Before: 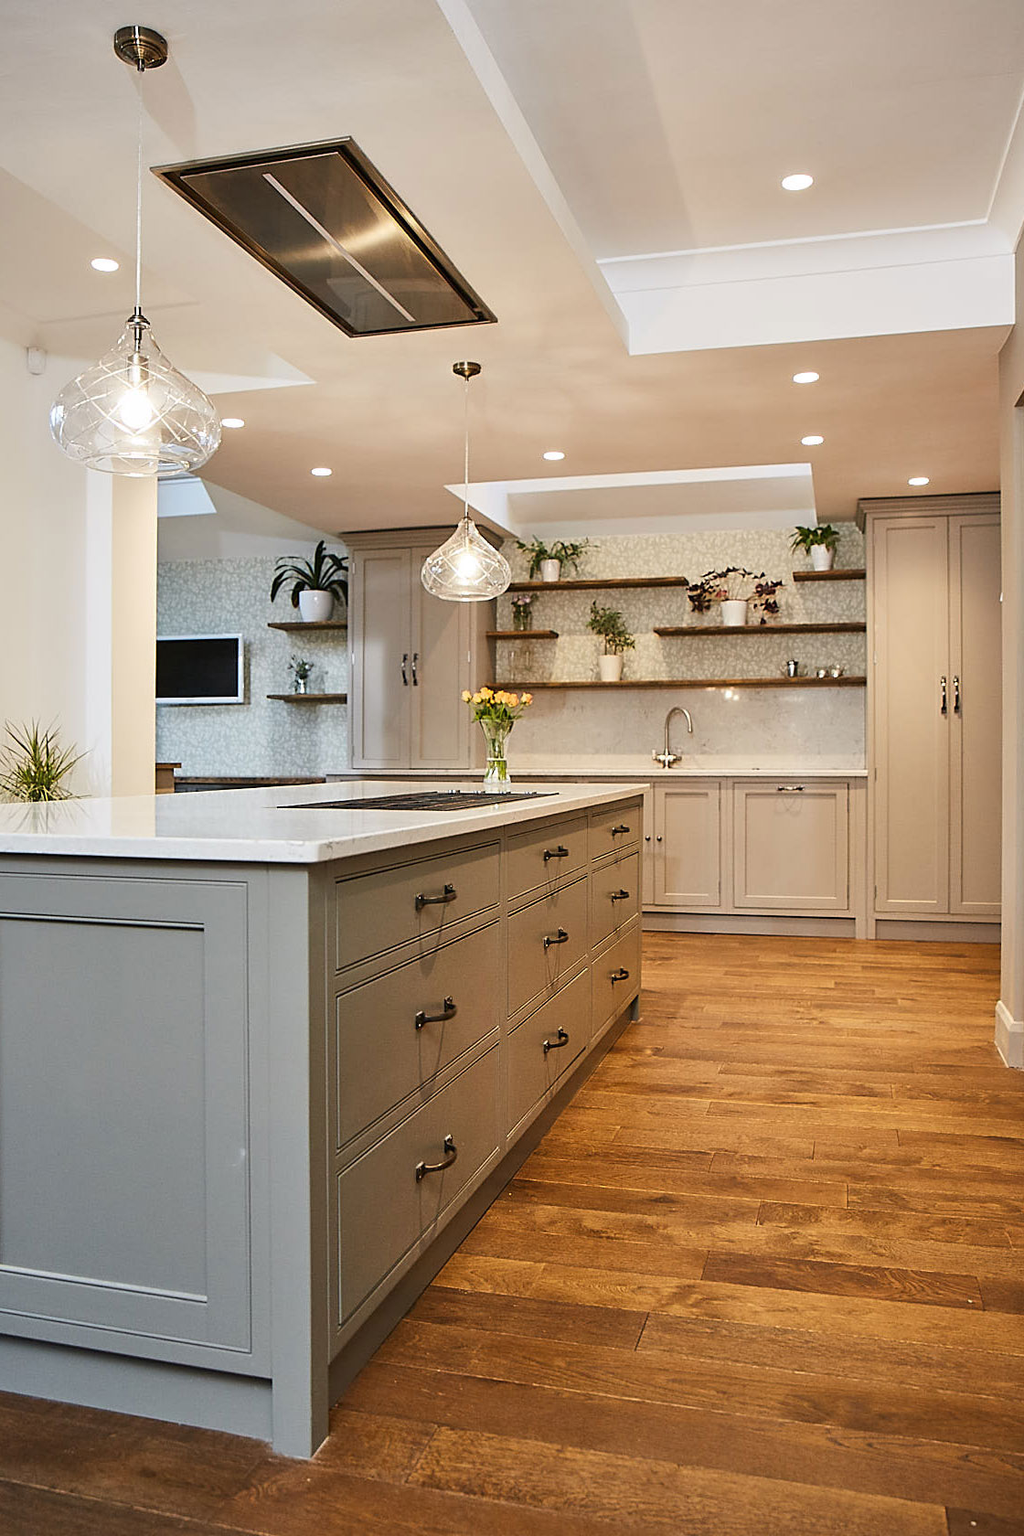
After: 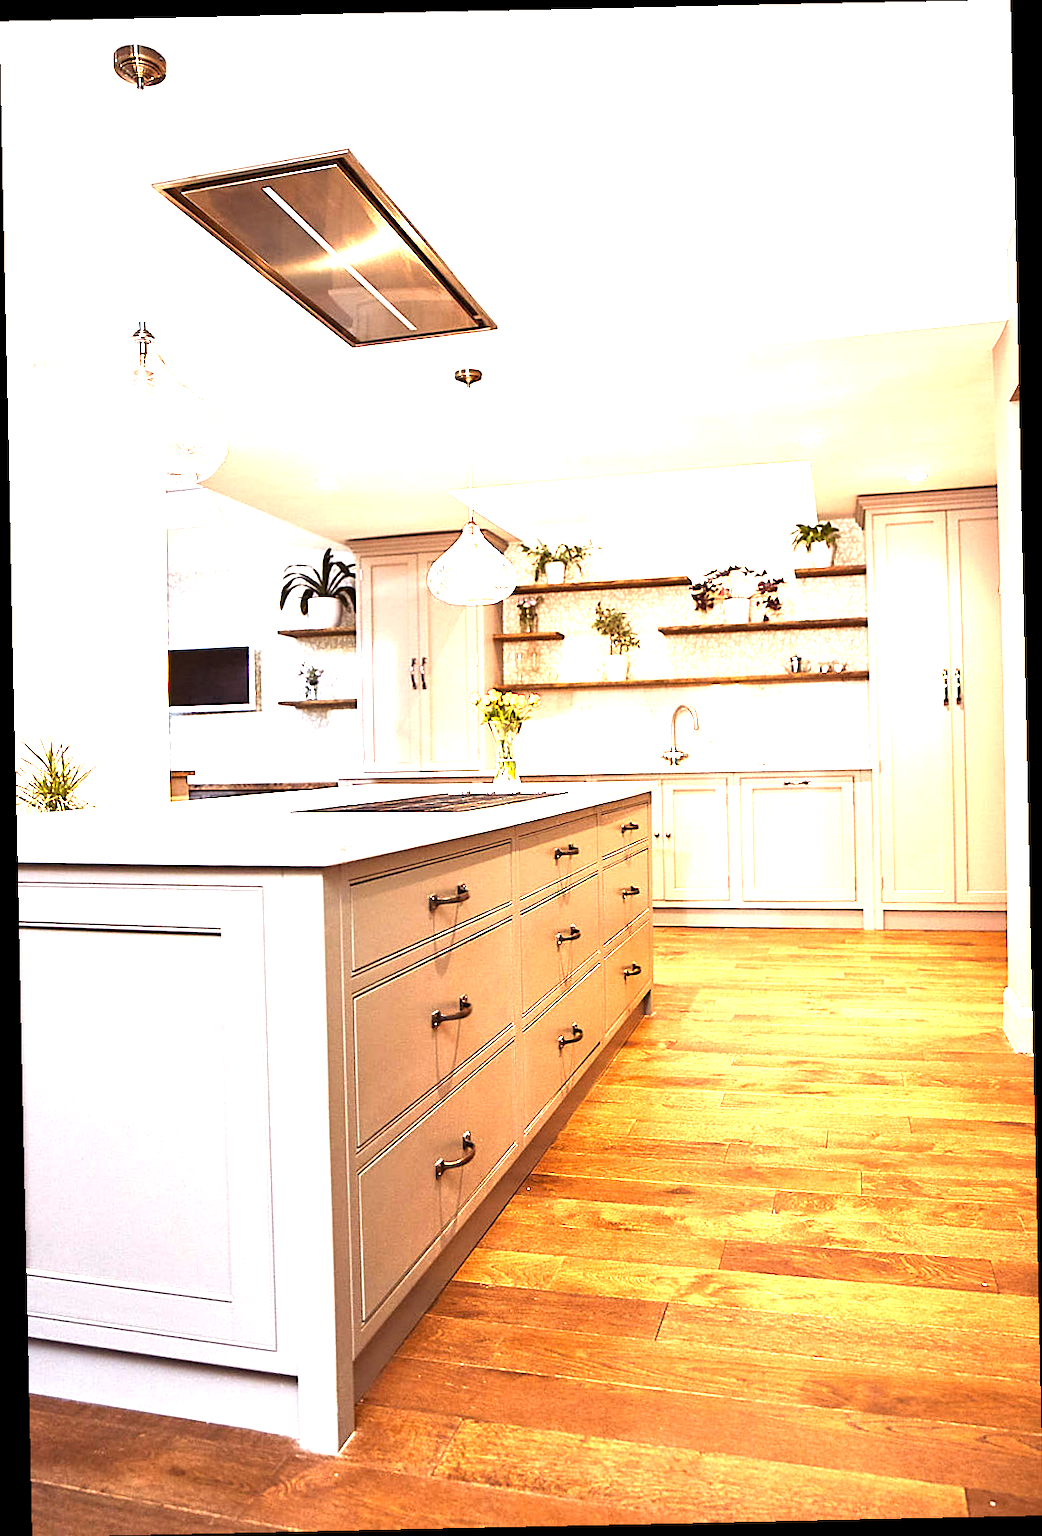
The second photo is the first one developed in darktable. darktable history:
rgb levels: mode RGB, independent channels, levels [[0, 0.474, 1], [0, 0.5, 1], [0, 0.5, 1]]
levels: levels [0.012, 0.367, 0.697]
exposure: black level correction 0, exposure 0.7 EV, compensate exposure bias true, compensate highlight preservation false
rotate and perspective: rotation -1.24°, automatic cropping off
